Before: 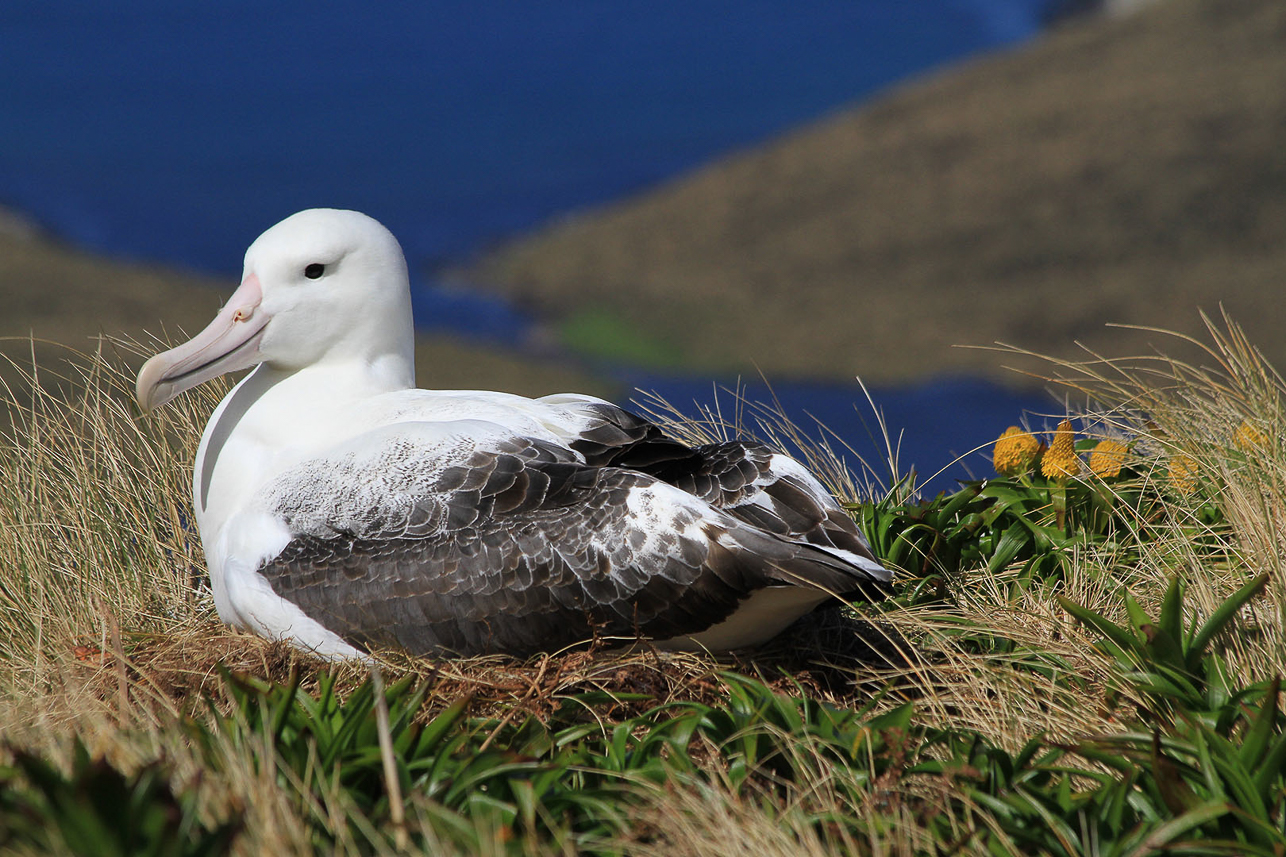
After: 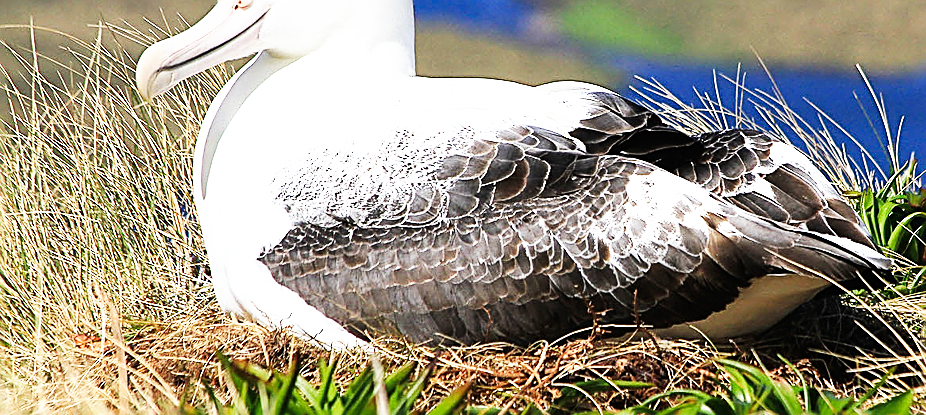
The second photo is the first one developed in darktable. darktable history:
exposure: black level correction 0, exposure 0.6 EV, compensate exposure bias true, compensate highlight preservation false
base curve: curves: ch0 [(0, 0) (0.007, 0.004) (0.027, 0.03) (0.046, 0.07) (0.207, 0.54) (0.442, 0.872) (0.673, 0.972) (1, 1)], preserve colors none
rotate and perspective: automatic cropping original format, crop left 0, crop top 0
sharpen: amount 0.901
white balance: emerald 1
crop: top 36.498%, right 27.964%, bottom 14.995%
